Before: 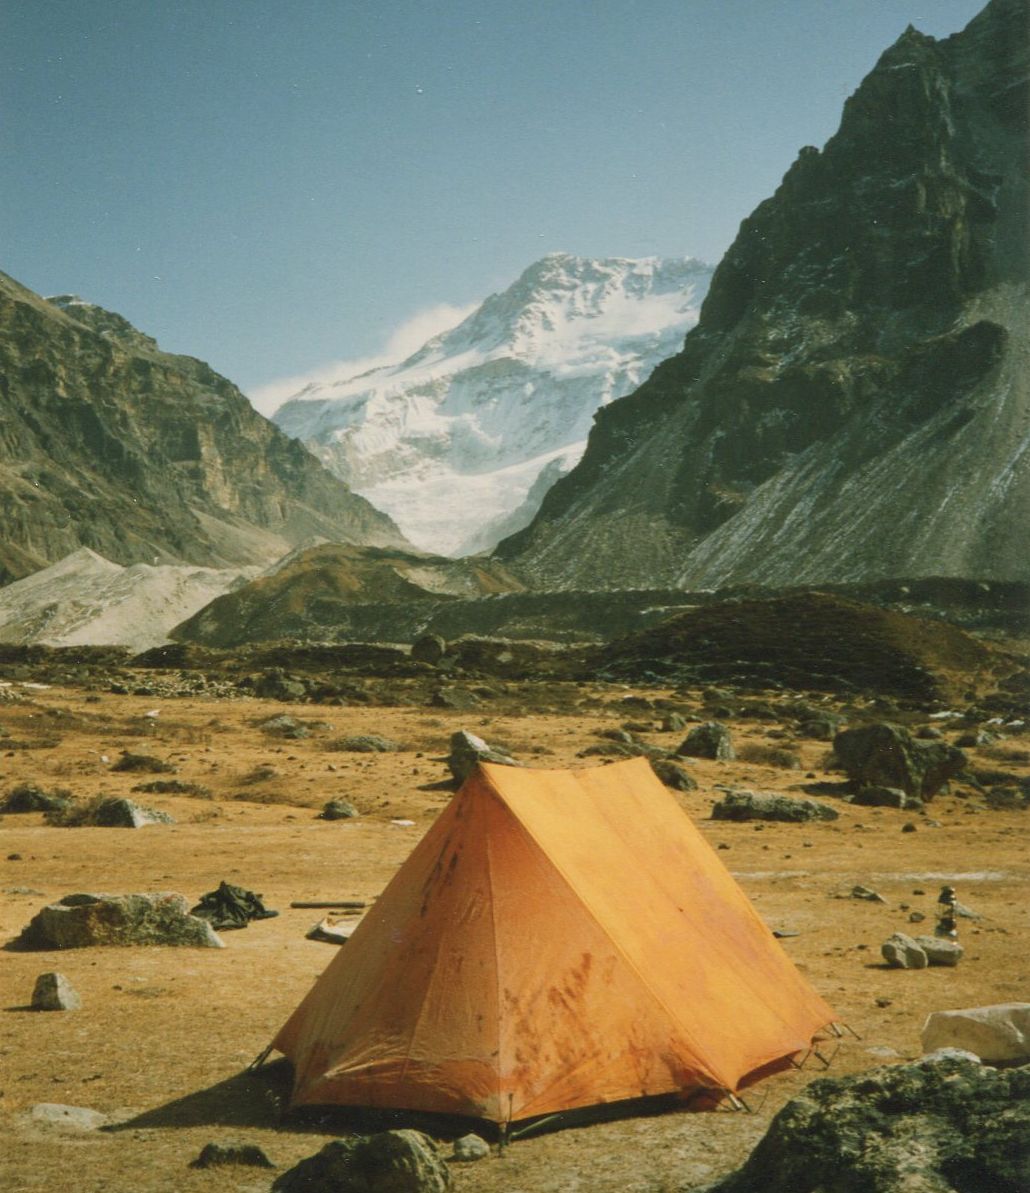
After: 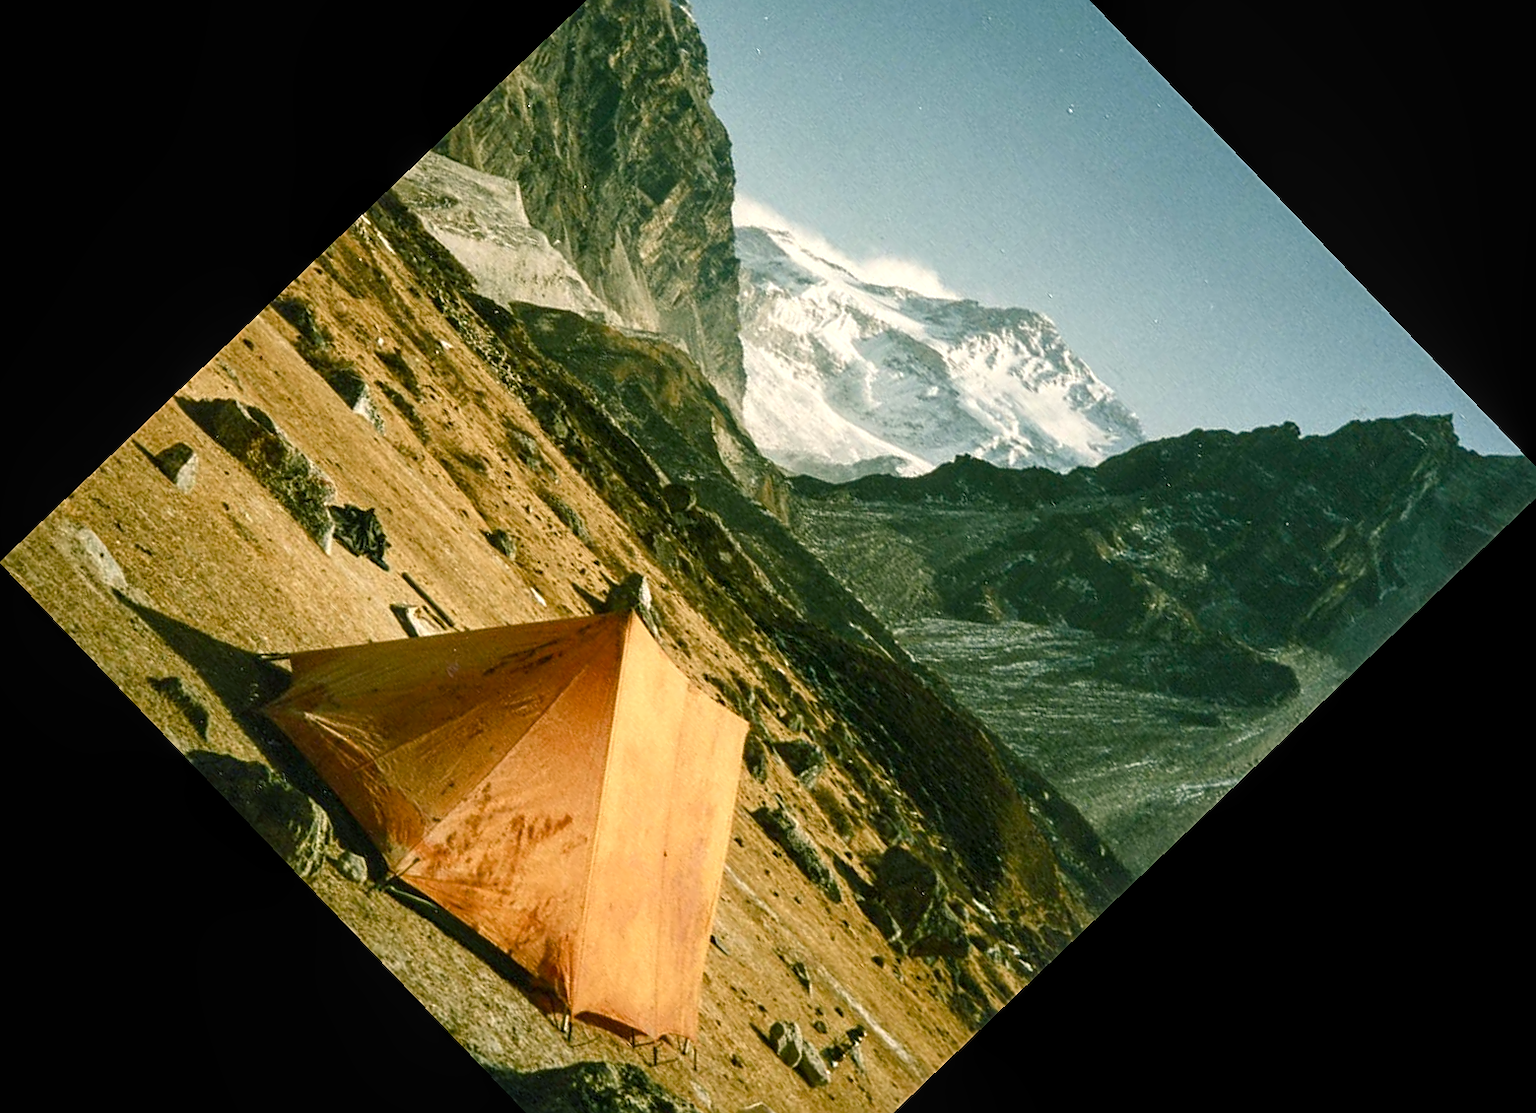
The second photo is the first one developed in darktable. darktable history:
color balance rgb: shadows lift › chroma 2.79%, shadows lift › hue 190.66°, power › hue 171.85°, highlights gain › chroma 2.16%, highlights gain › hue 75.26°, global offset › luminance -0.51%, perceptual saturation grading › highlights -33.8%, perceptual saturation grading › mid-tones 14.98%, perceptual saturation grading › shadows 48.43%, perceptual brilliance grading › highlights 15.68%, perceptual brilliance grading › mid-tones 6.62%, perceptual brilliance grading › shadows -14.98%, global vibrance 11.32%, contrast 5.05%
local contrast: on, module defaults
crop and rotate: angle -46.26°, top 16.234%, right 0.912%, bottom 11.704%
sharpen: on, module defaults
